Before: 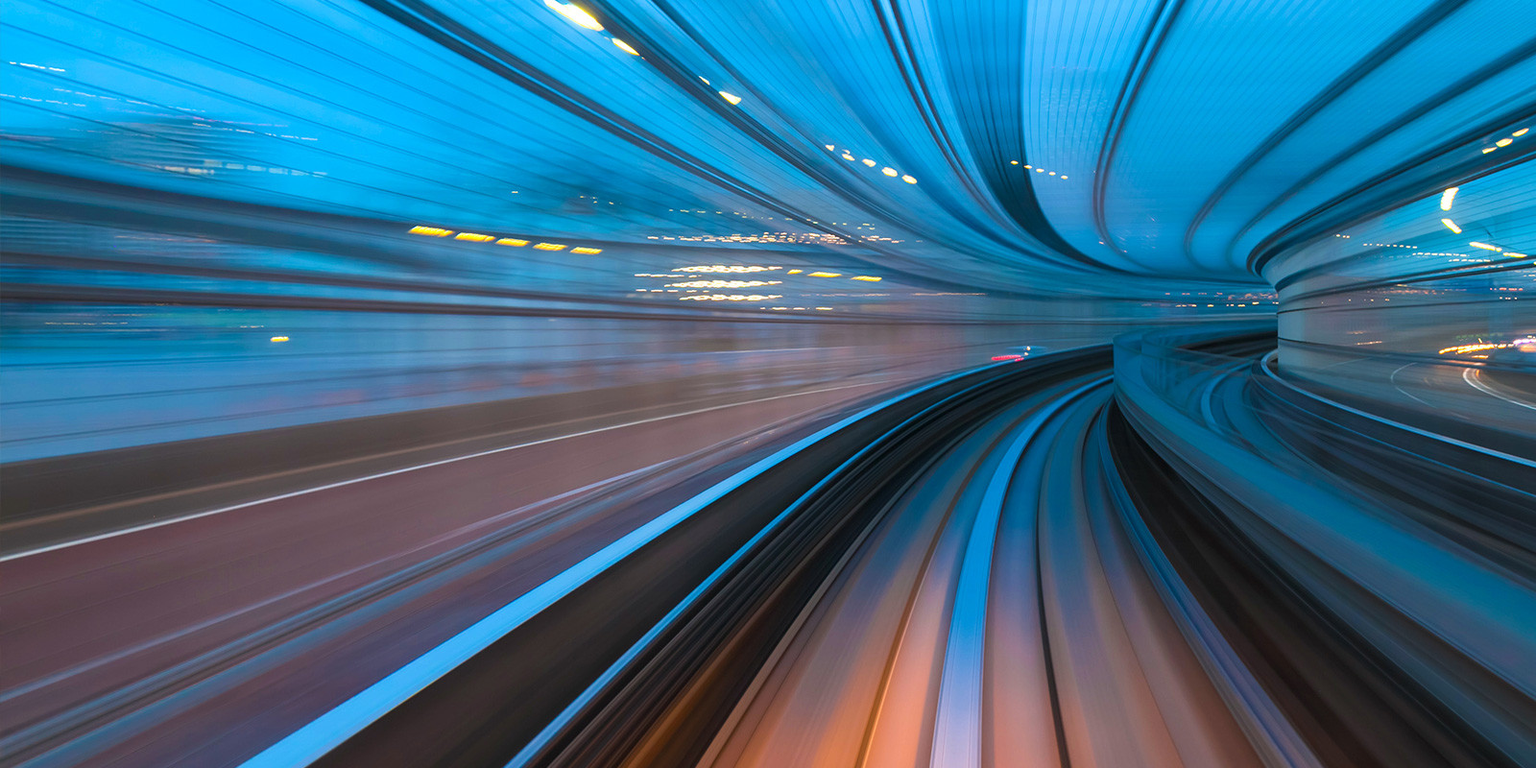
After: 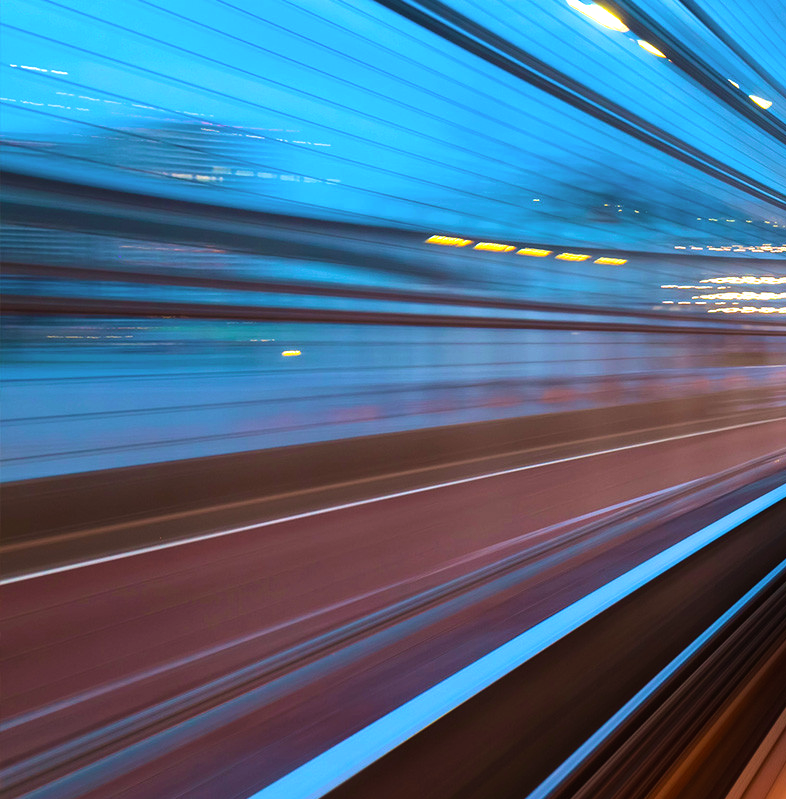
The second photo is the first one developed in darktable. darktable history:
rgb levels: mode RGB, independent channels, levels [[0, 0.5, 1], [0, 0.521, 1], [0, 0.536, 1]]
tone equalizer: -8 EV -0.417 EV, -7 EV -0.389 EV, -6 EV -0.333 EV, -5 EV -0.222 EV, -3 EV 0.222 EV, -2 EV 0.333 EV, -1 EV 0.389 EV, +0 EV 0.417 EV, edges refinement/feathering 500, mask exposure compensation -1.57 EV, preserve details no
crop and rotate: left 0%, top 0%, right 50.845%
velvia: on, module defaults
